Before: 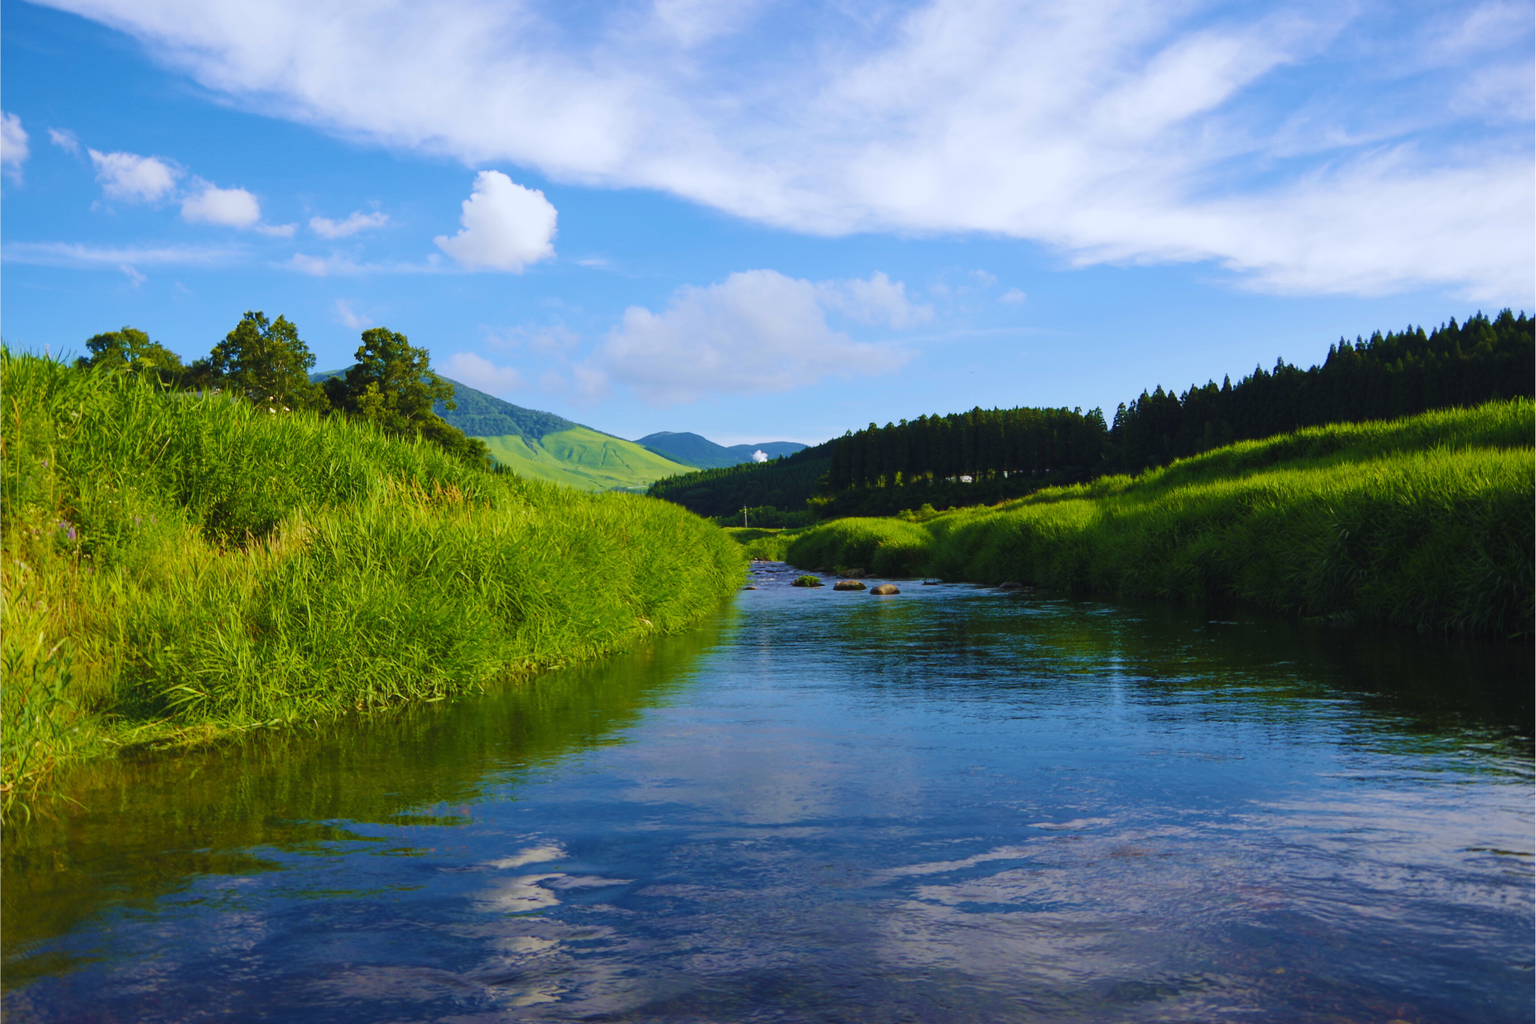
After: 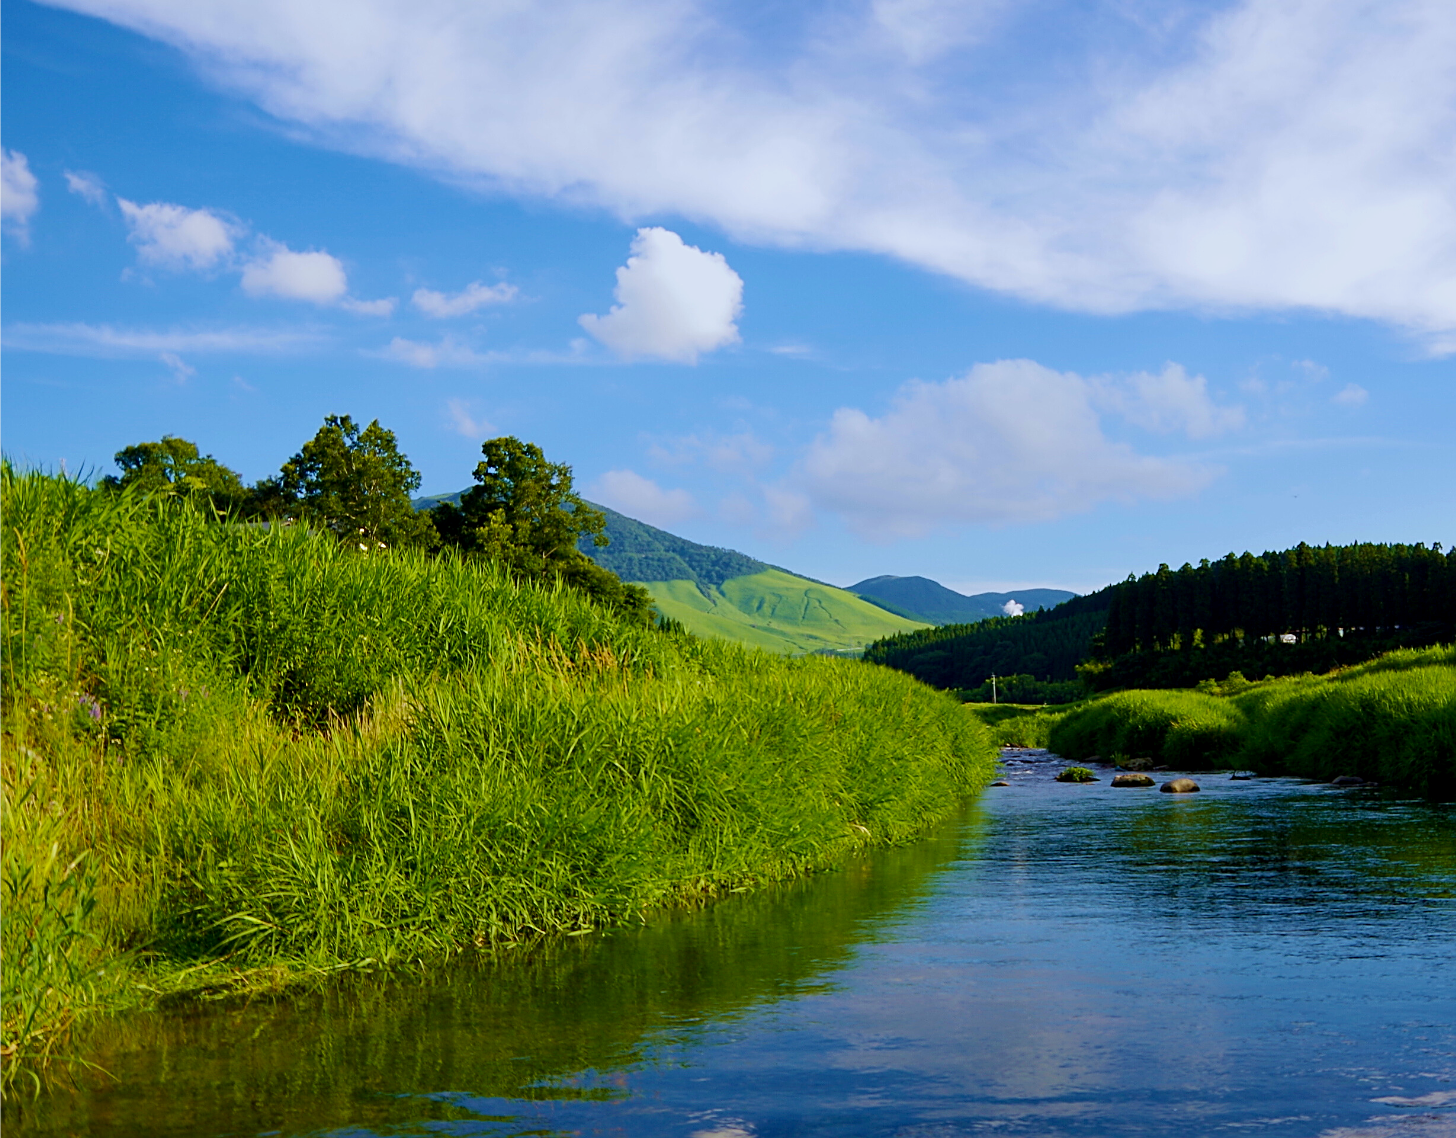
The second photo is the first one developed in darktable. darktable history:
crop: right 28.885%, bottom 16.626%
exposure: black level correction 0.009, exposure -0.159 EV, compensate highlight preservation false
sharpen: on, module defaults
